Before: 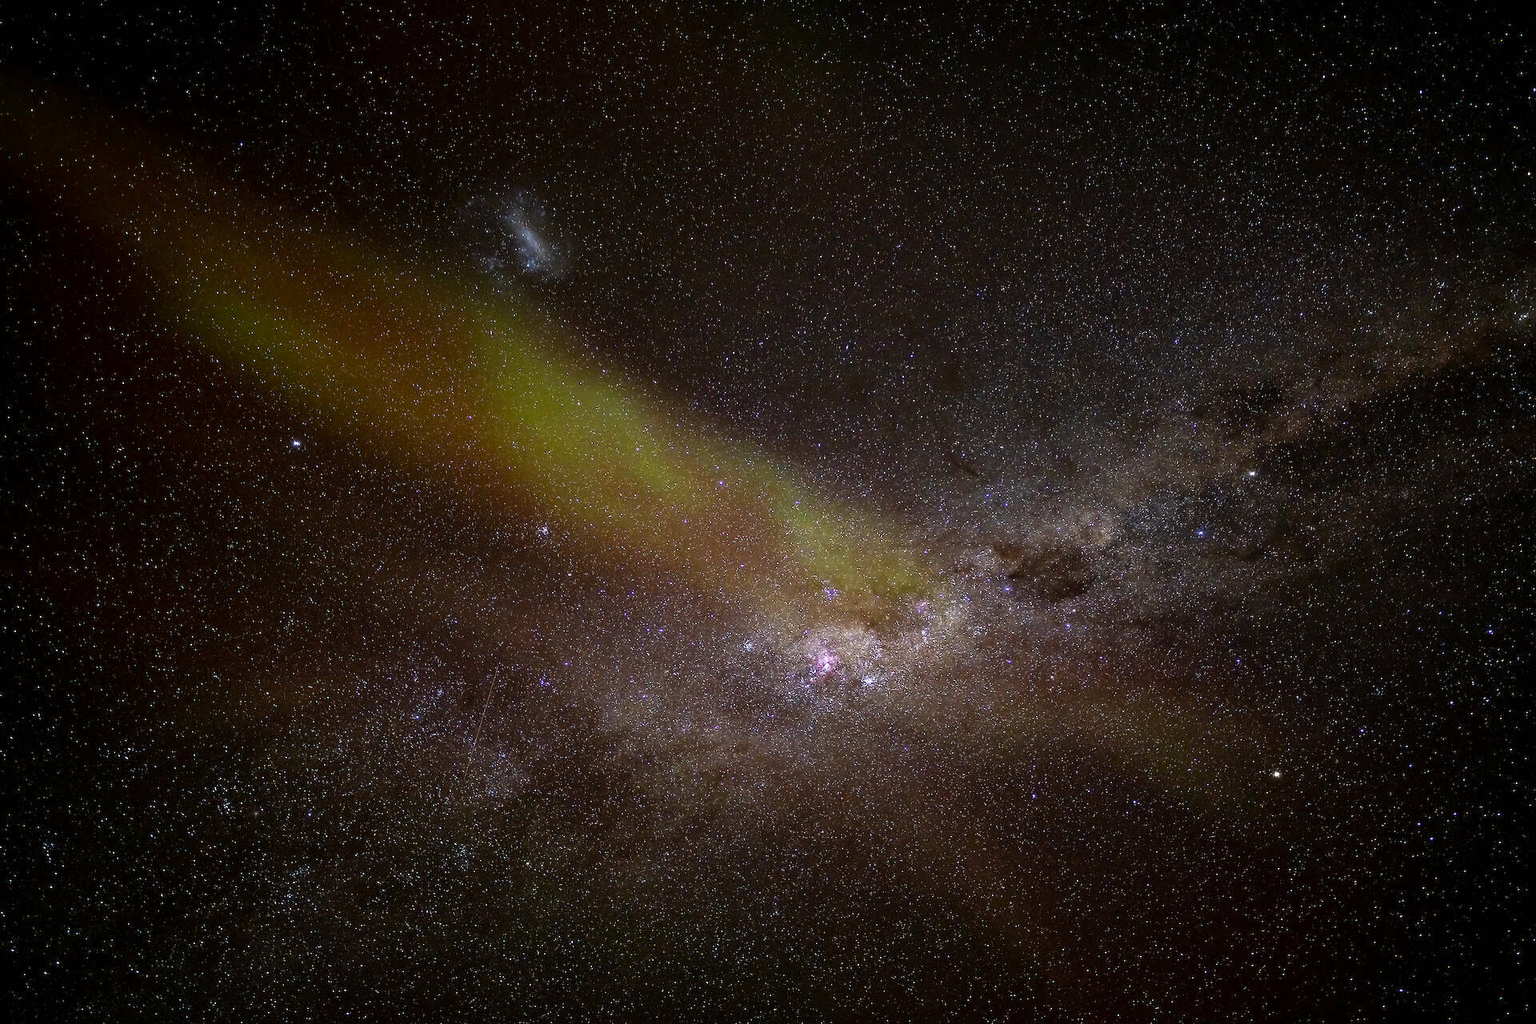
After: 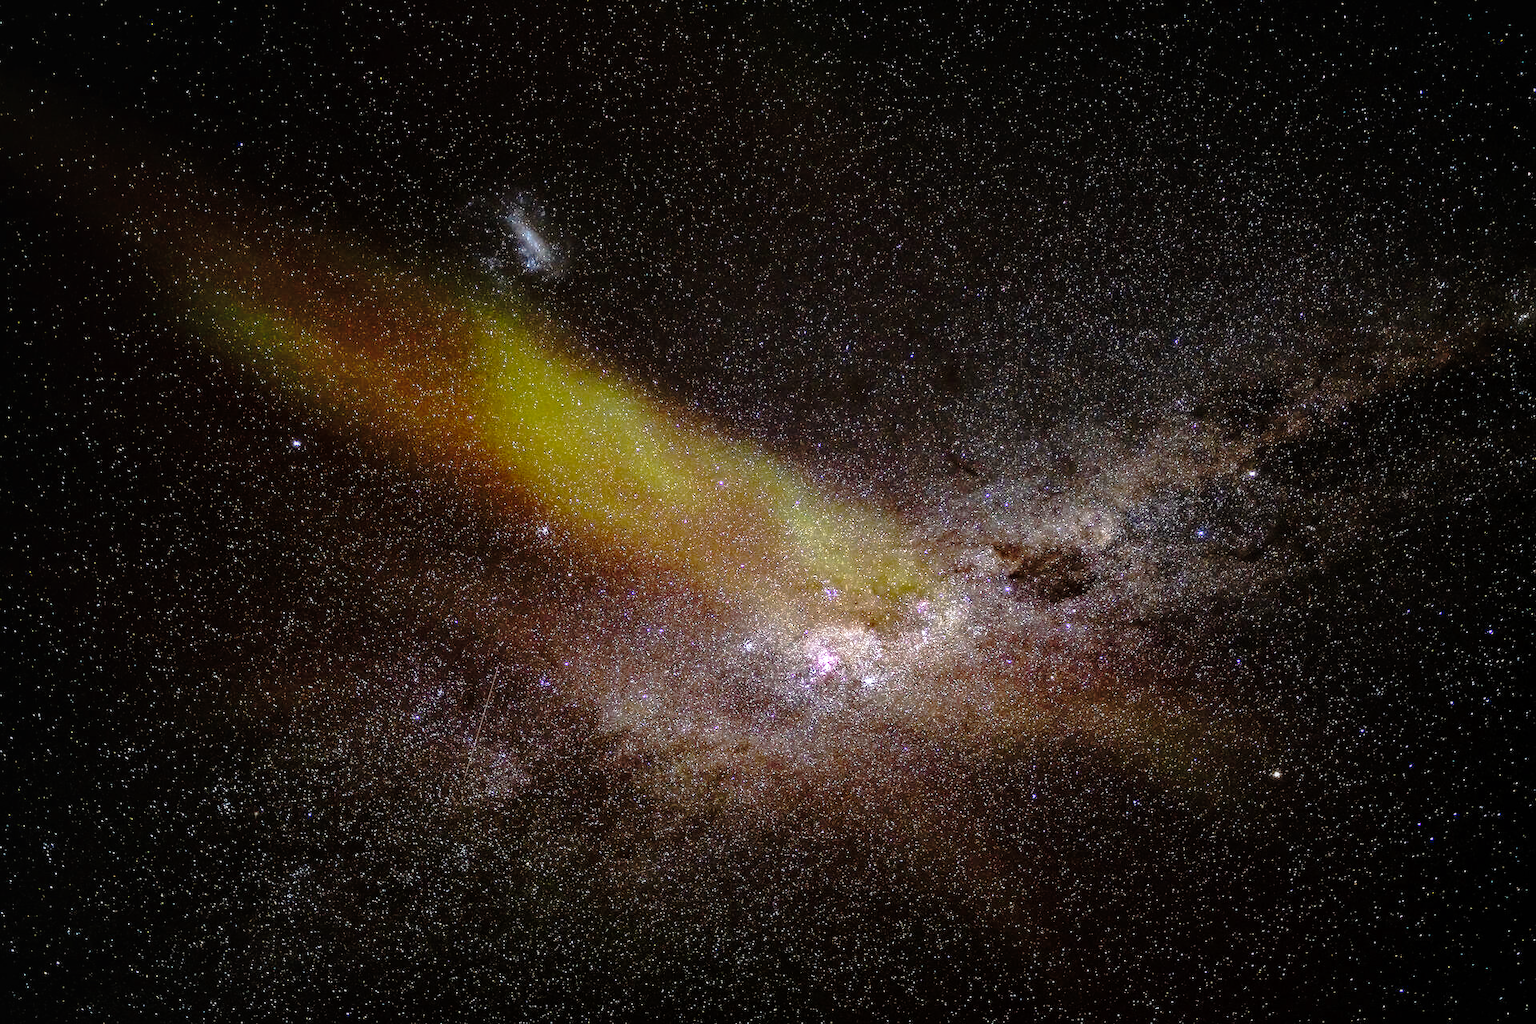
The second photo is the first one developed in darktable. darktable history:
local contrast: highlights 62%, detail 143%, midtone range 0.423
tone curve: curves: ch0 [(0, 0.015) (0.091, 0.055) (0.184, 0.159) (0.304, 0.382) (0.492, 0.579) (0.628, 0.755) (0.832, 0.932) (0.984, 0.963)]; ch1 [(0, 0) (0.34, 0.235) (0.46, 0.46) (0.515, 0.502) (0.553, 0.567) (0.764, 0.815) (1, 1)]; ch2 [(0, 0) (0.44, 0.458) (0.479, 0.492) (0.524, 0.507) (0.557, 0.567) (0.673, 0.699) (1, 1)], preserve colors none
